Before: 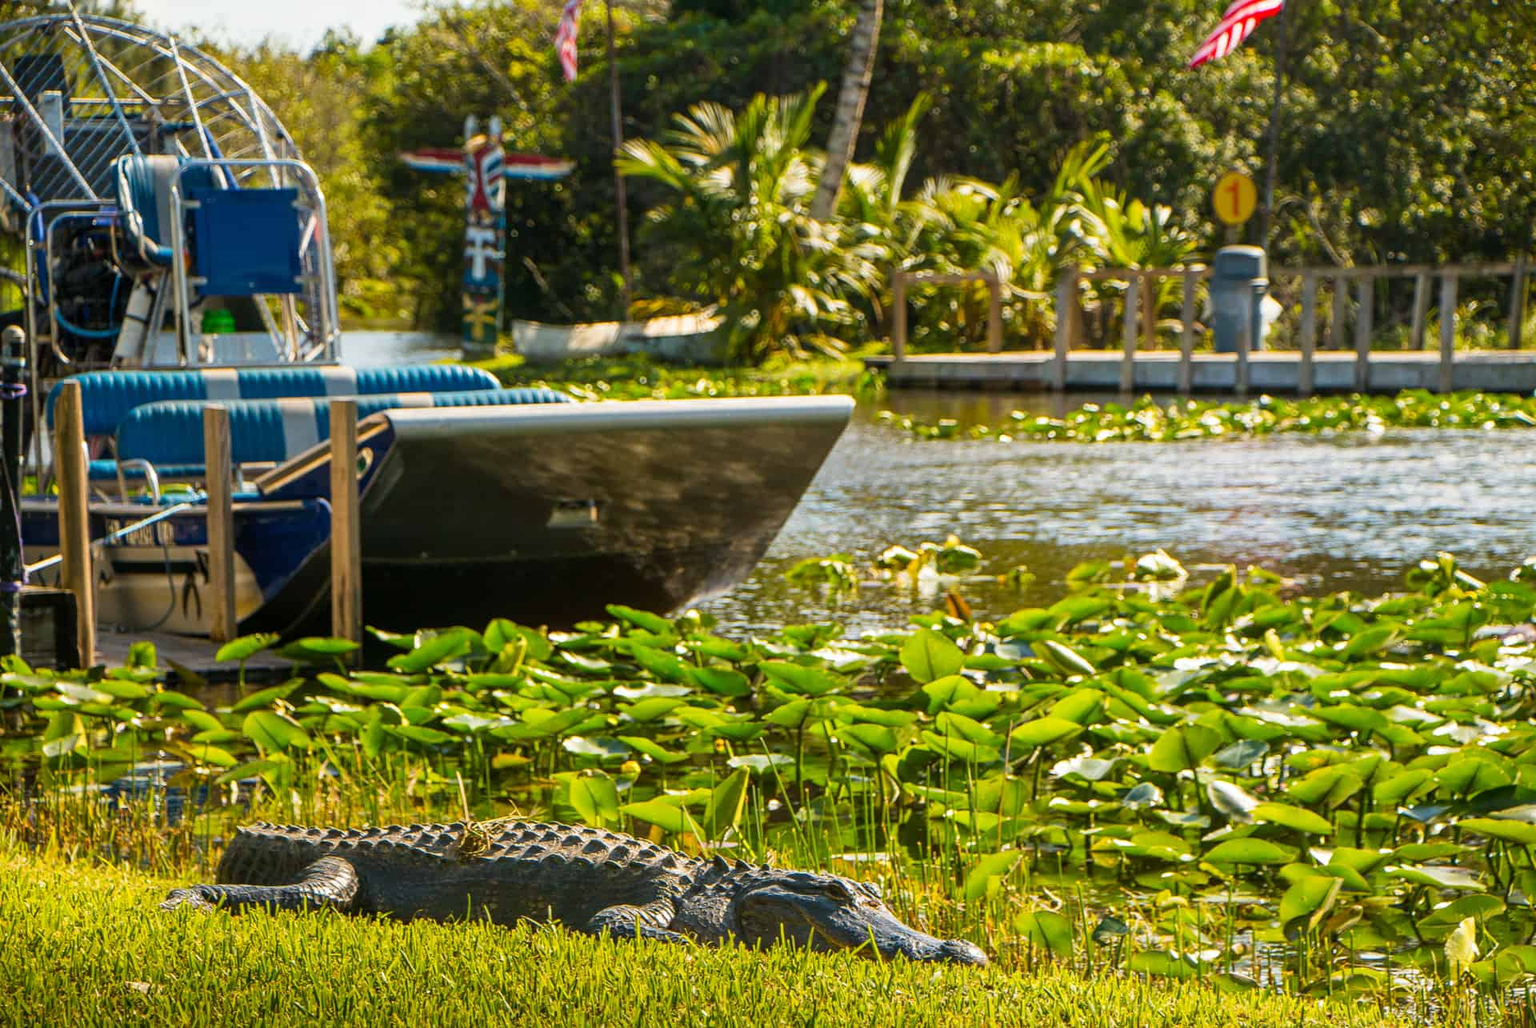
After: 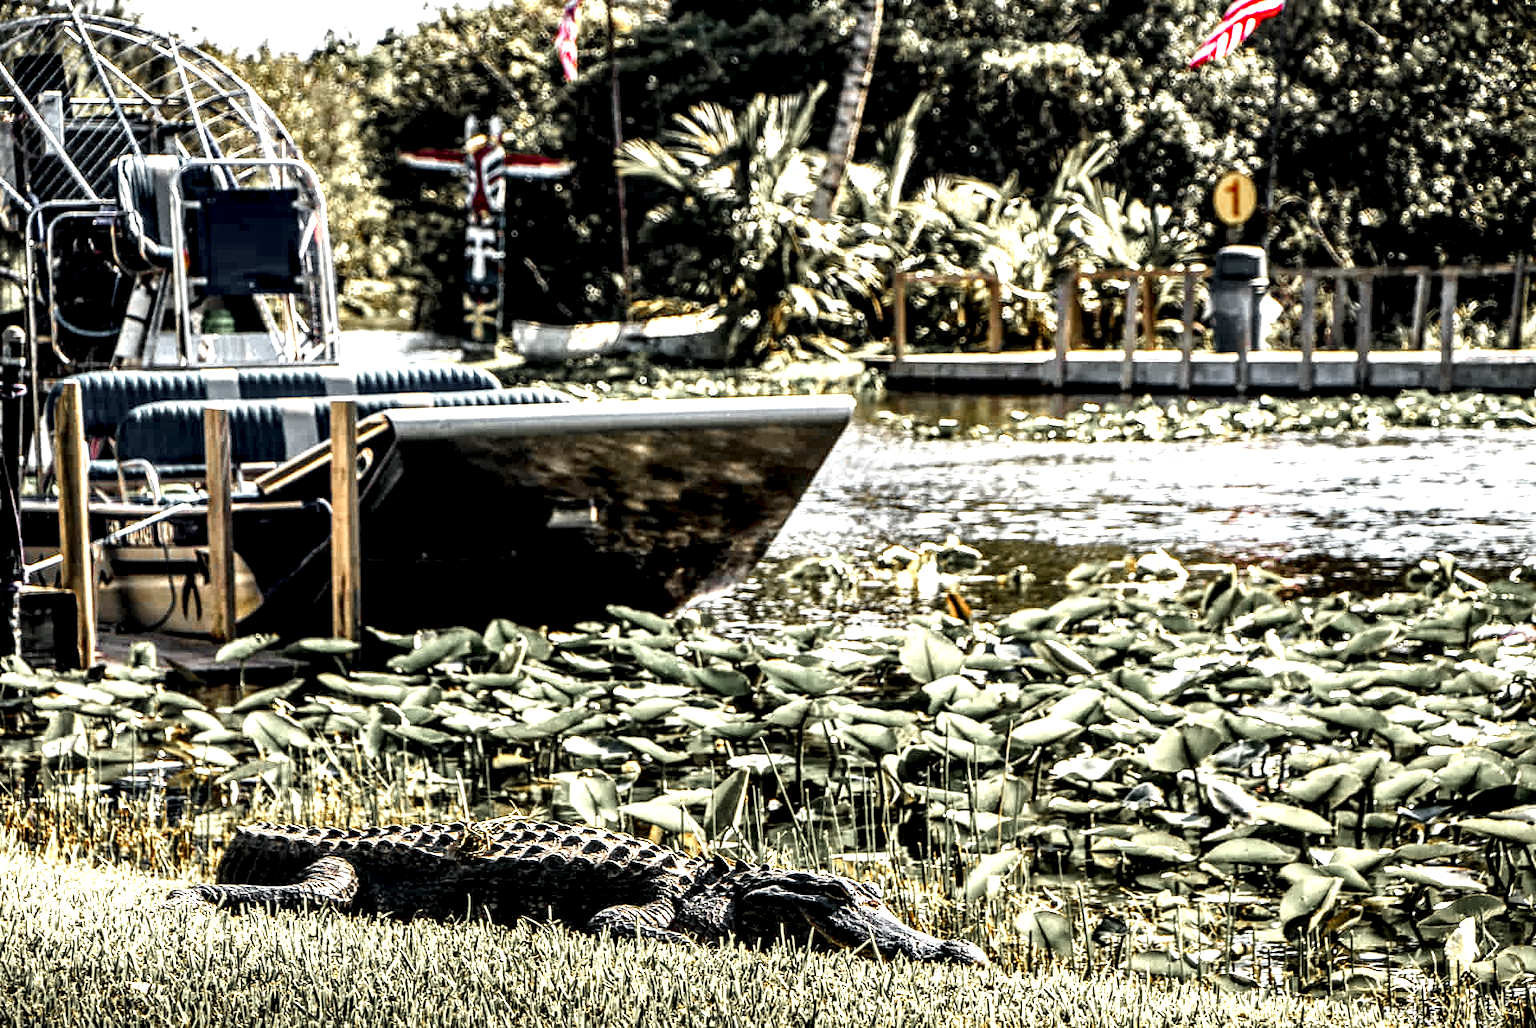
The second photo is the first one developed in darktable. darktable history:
local contrast: highlights 109%, shadows 41%, detail 291%
color zones: curves: ch1 [(0, 0.638) (0.193, 0.442) (0.286, 0.15) (0.429, 0.14) (0.571, 0.142) (0.714, 0.154) (0.857, 0.175) (1, 0.638)]
color balance rgb: highlights gain › luminance 14.506%, global offset › chroma 0.127%, global offset › hue 253.53°, perceptual saturation grading › global saturation 9.418%, perceptual saturation grading › highlights -12.756%, perceptual saturation grading › mid-tones 14.5%, perceptual saturation grading › shadows 22.284%, global vibrance 9.209%
